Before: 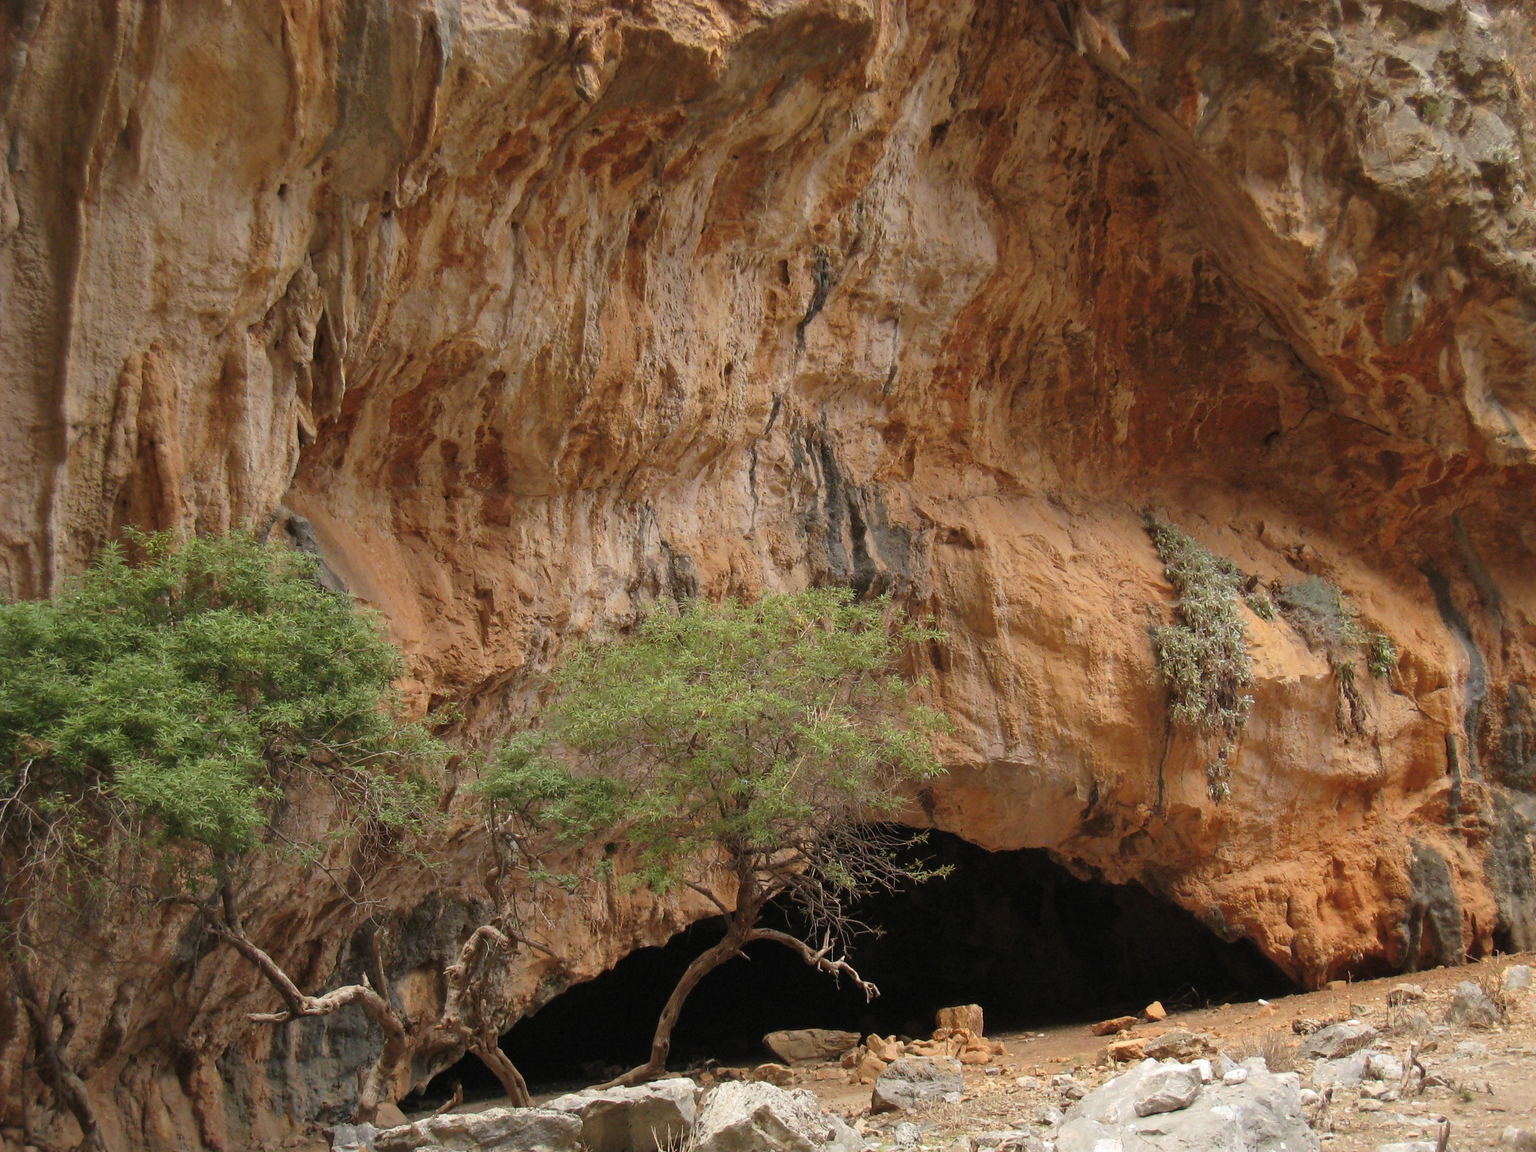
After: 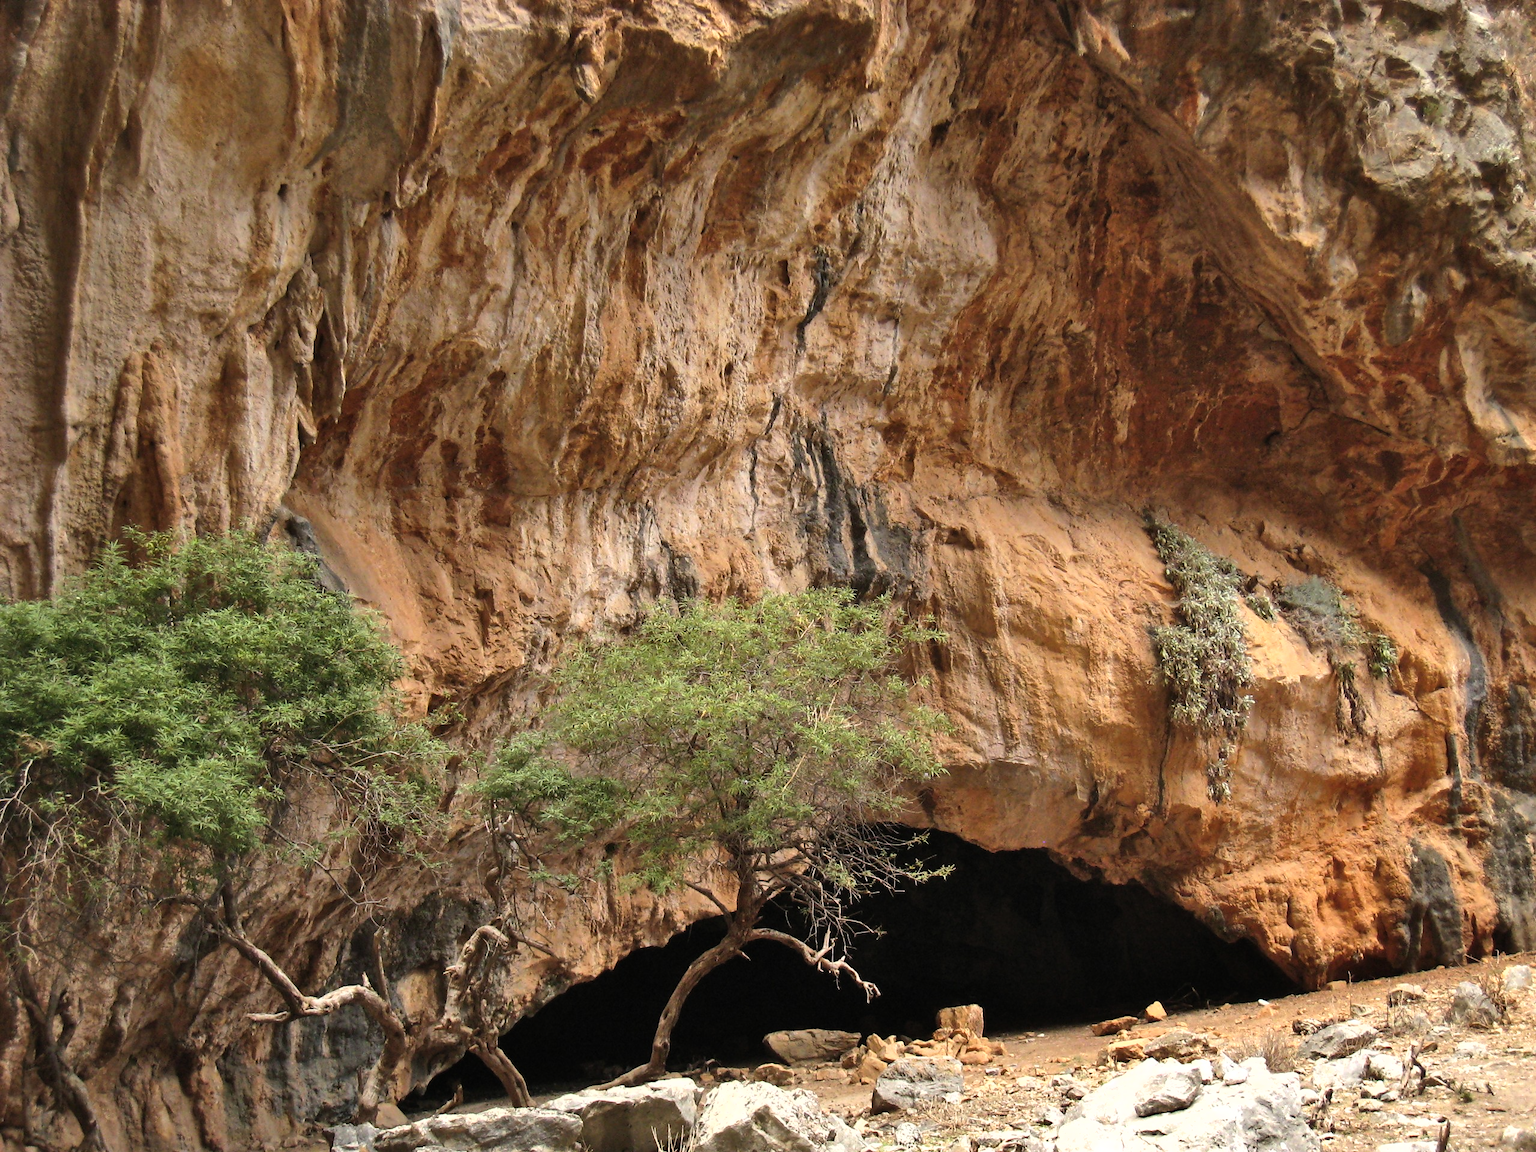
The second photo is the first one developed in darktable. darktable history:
shadows and highlights: shadows 52.43, soften with gaussian
tone equalizer: -8 EV -0.747 EV, -7 EV -0.67 EV, -6 EV -0.589 EV, -5 EV -0.401 EV, -3 EV 0.396 EV, -2 EV 0.6 EV, -1 EV 0.699 EV, +0 EV 0.729 EV, edges refinement/feathering 500, mask exposure compensation -1.57 EV, preserve details no
